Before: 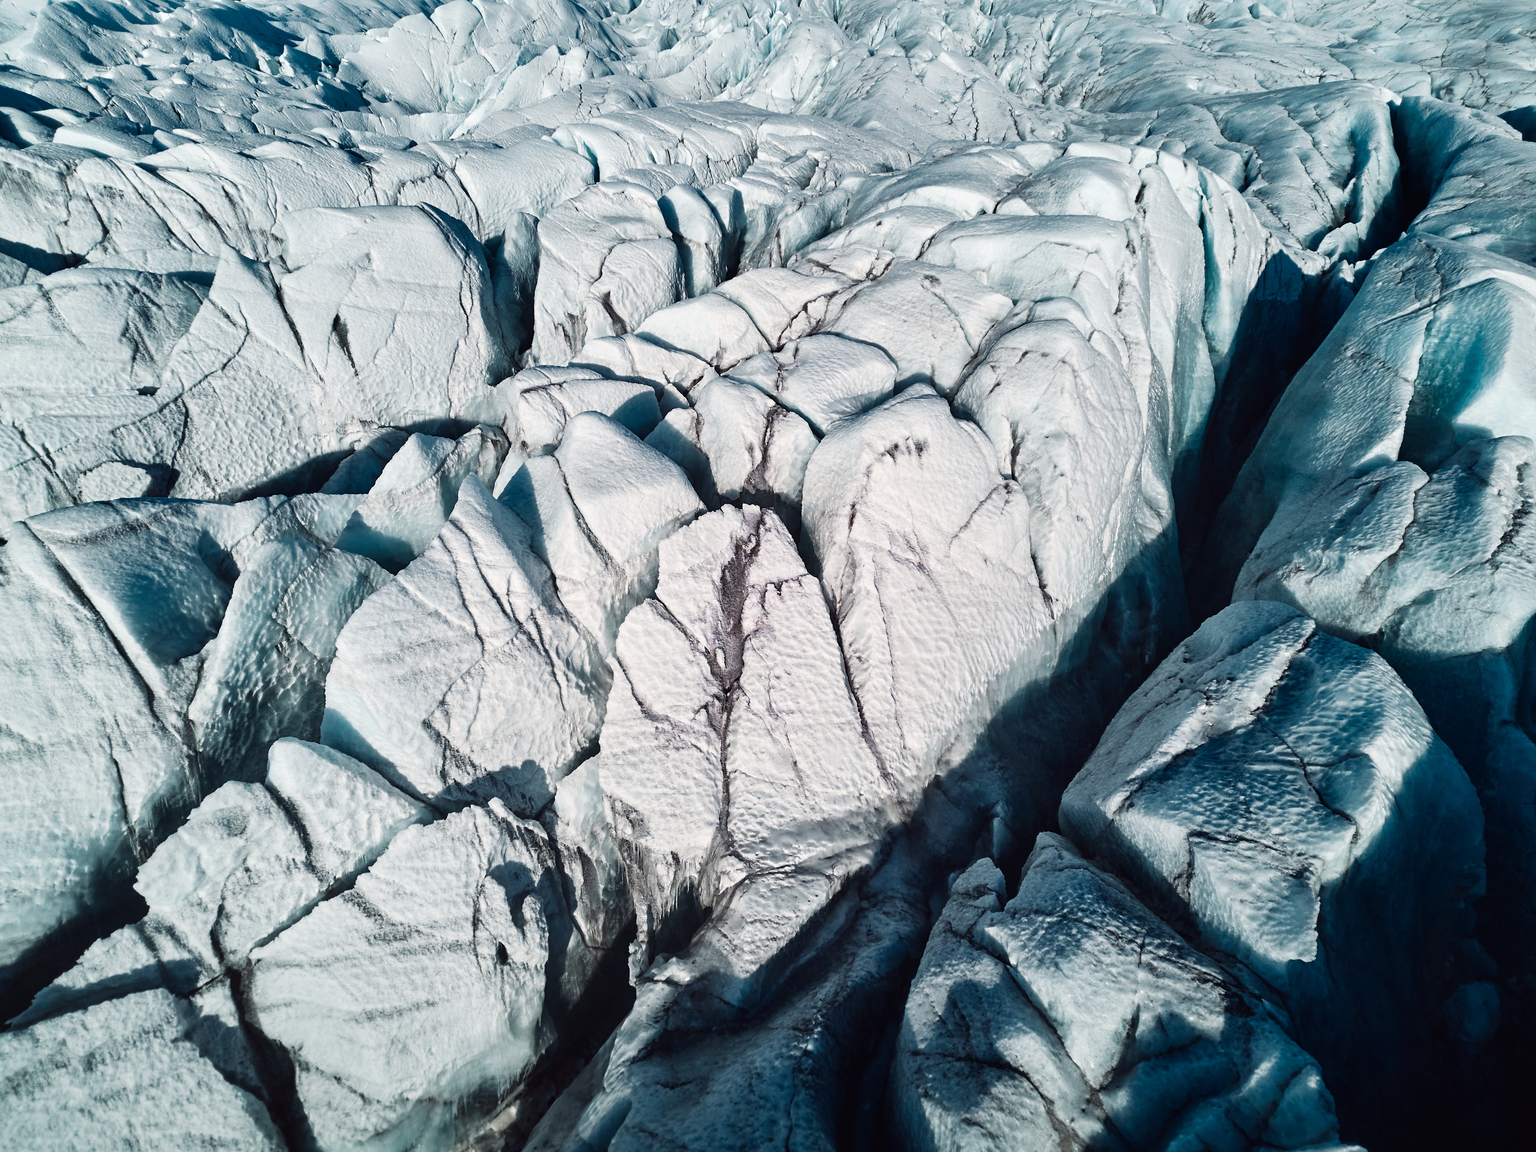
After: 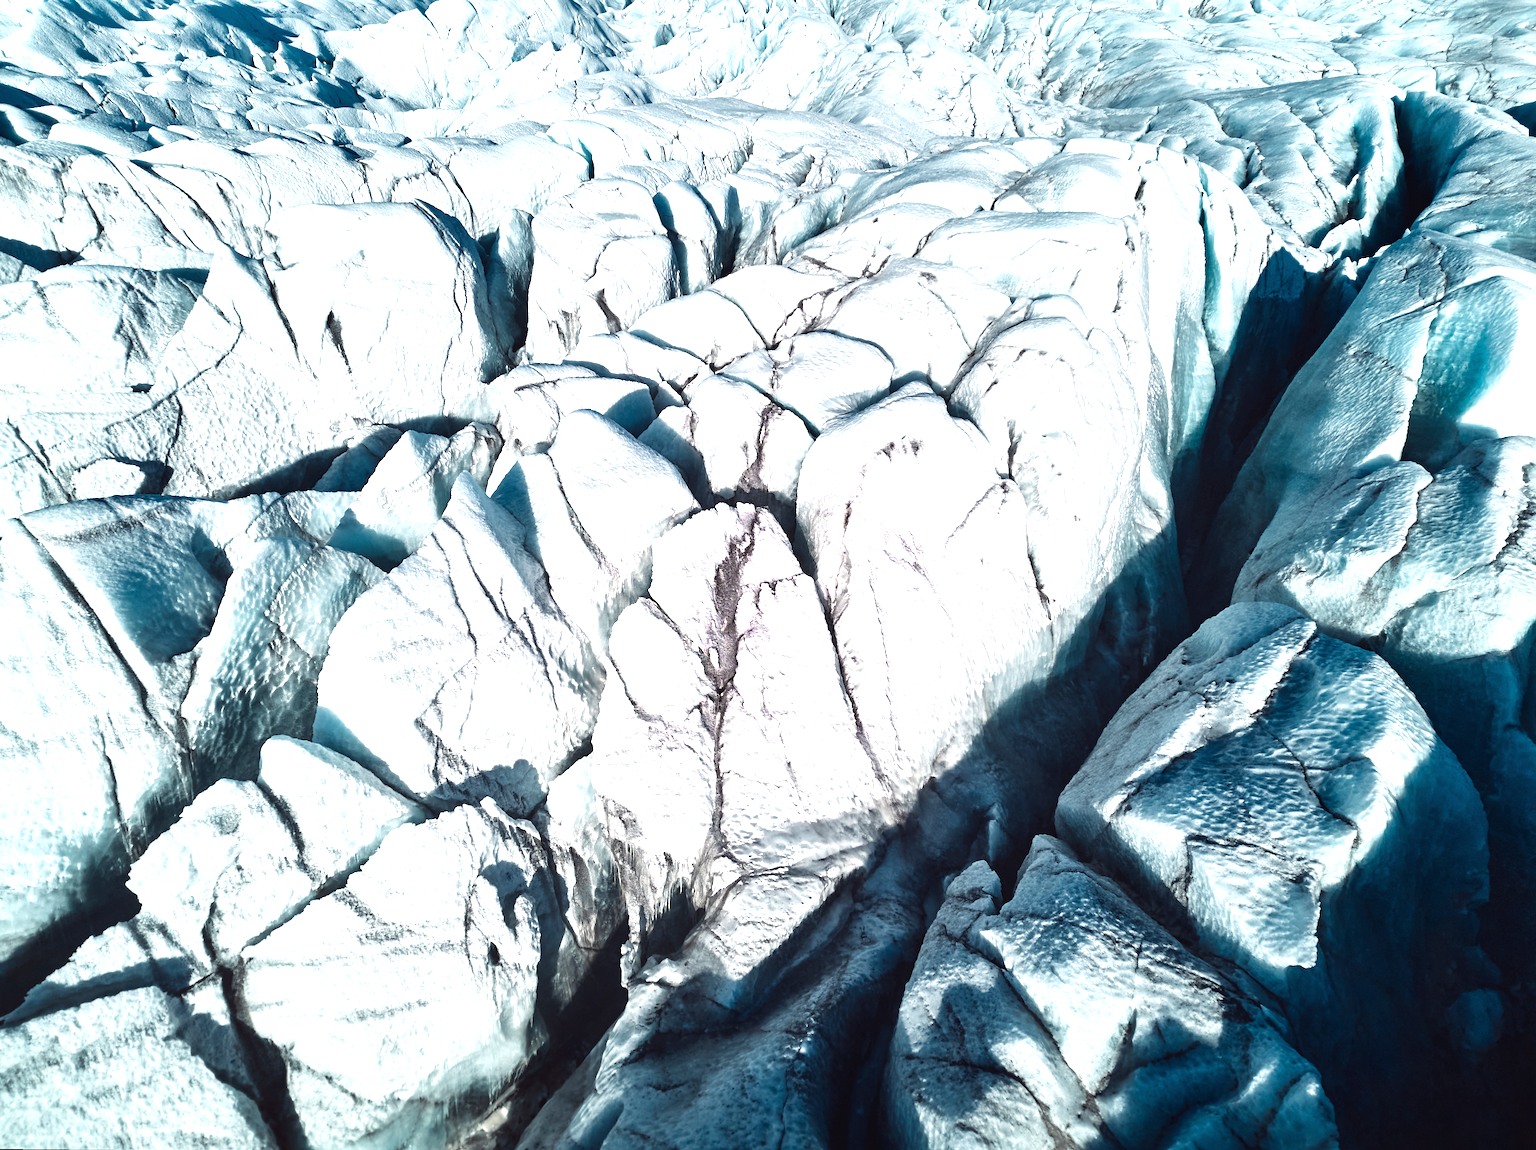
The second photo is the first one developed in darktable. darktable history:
exposure: black level correction 0, exposure 0.95 EV, compensate exposure bias true, compensate highlight preservation false
rotate and perspective: rotation 0.192°, lens shift (horizontal) -0.015, crop left 0.005, crop right 0.996, crop top 0.006, crop bottom 0.99
